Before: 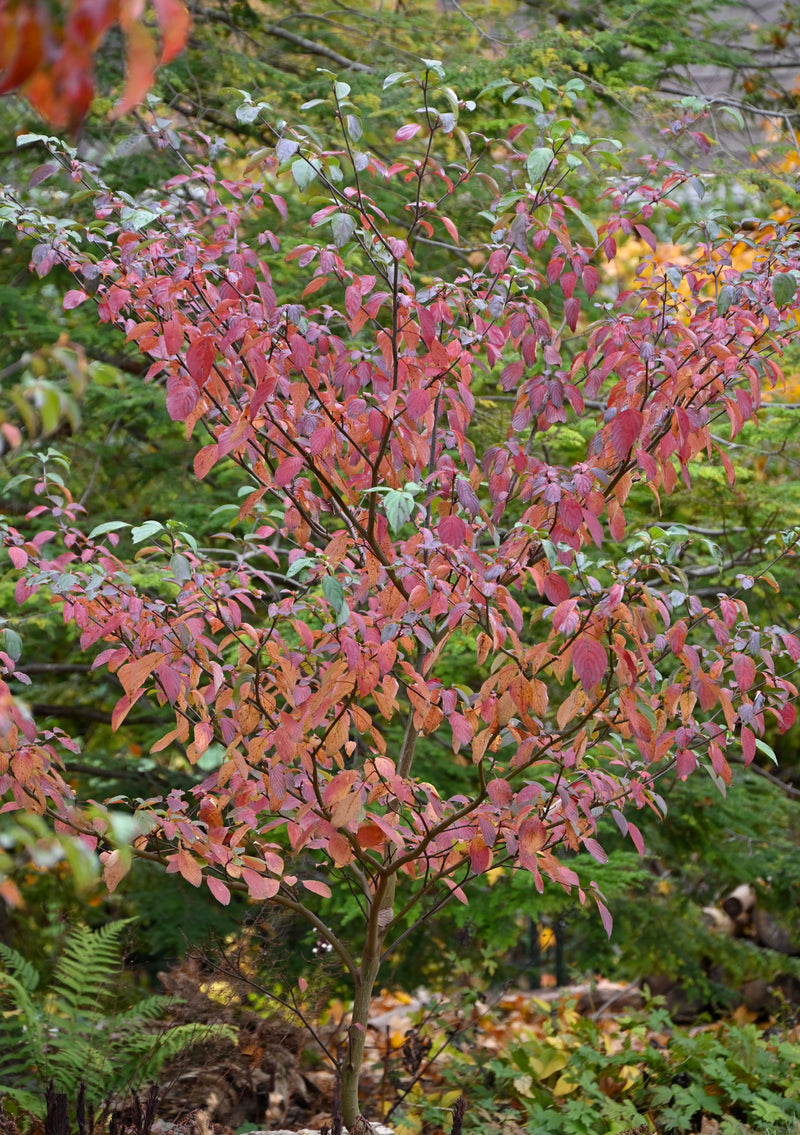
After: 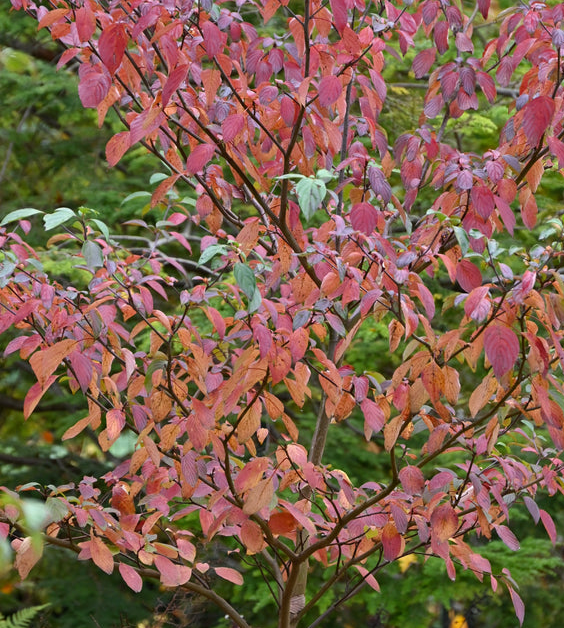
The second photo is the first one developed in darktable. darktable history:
crop: left 11.123%, top 27.61%, right 18.3%, bottom 17.034%
